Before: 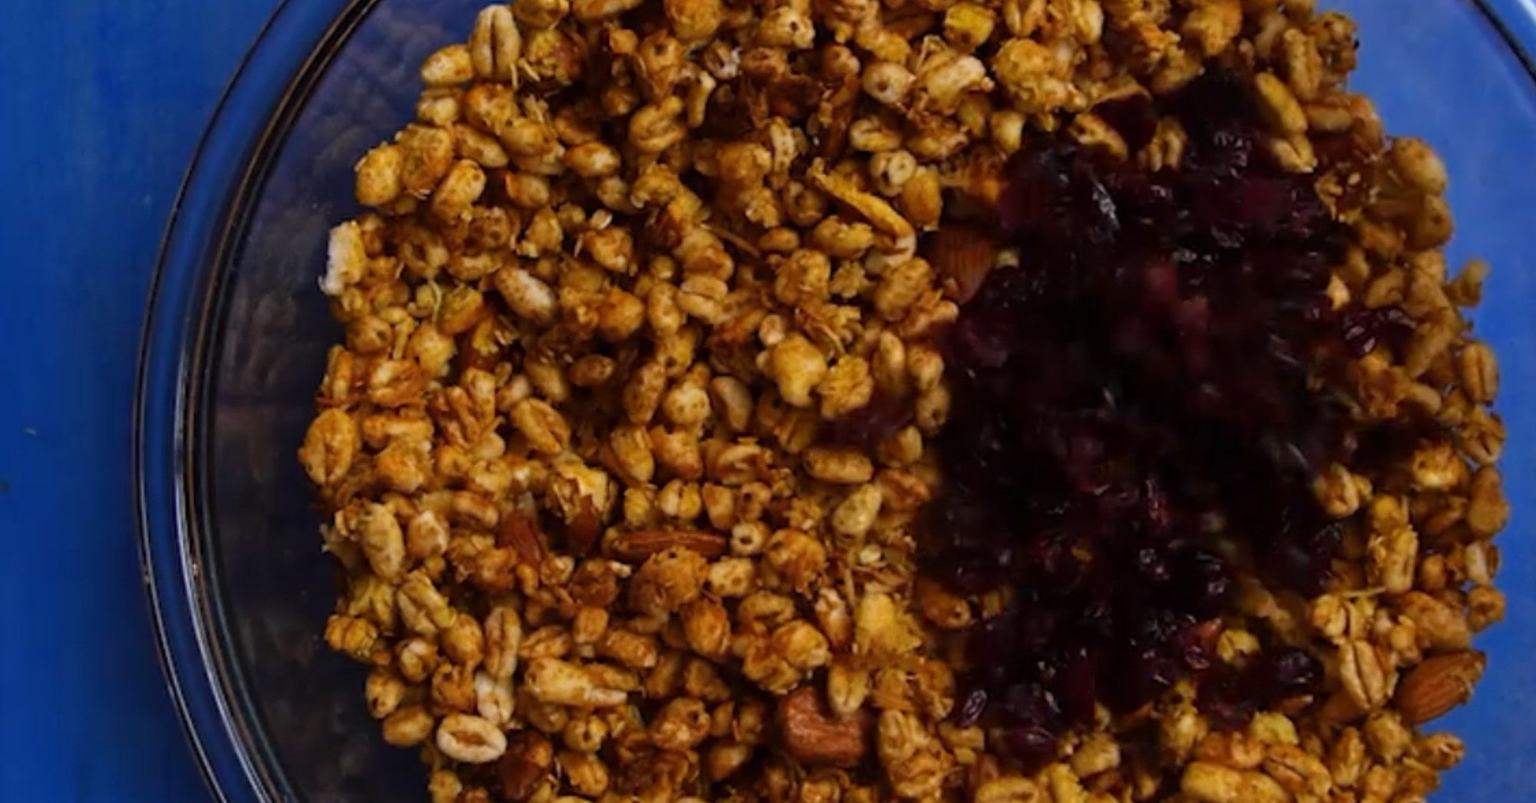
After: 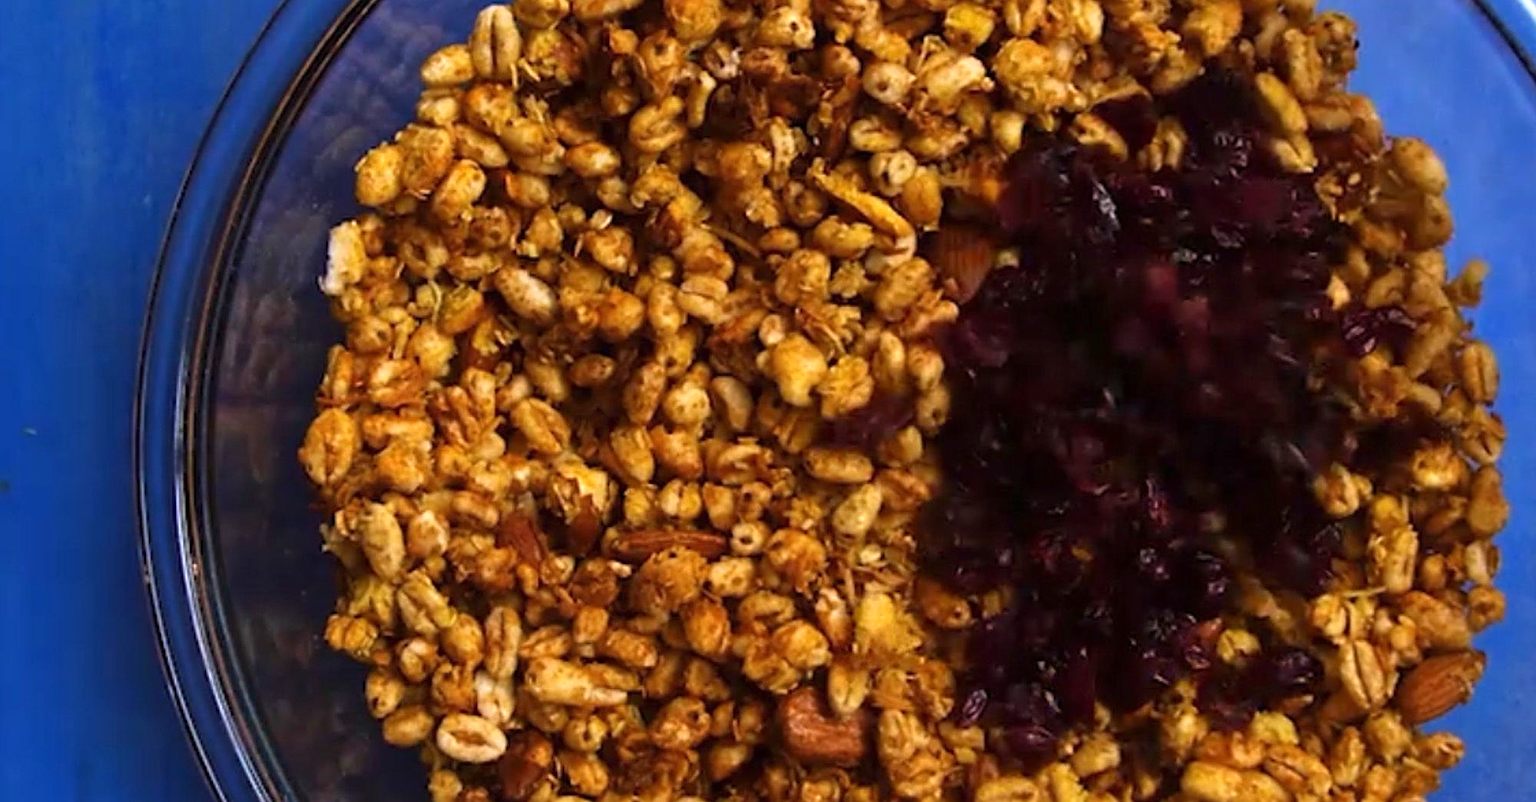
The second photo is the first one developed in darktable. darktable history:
exposure: black level correction 0, exposure 0.7 EV, compensate exposure bias true, compensate highlight preservation false
sharpen: on, module defaults
velvia: strength 29%
